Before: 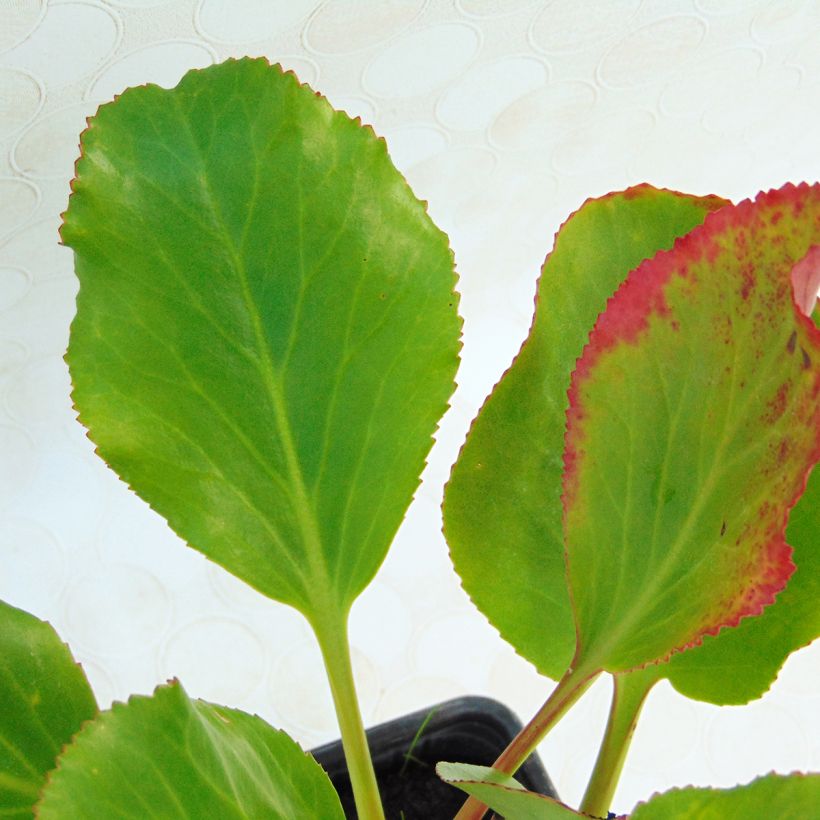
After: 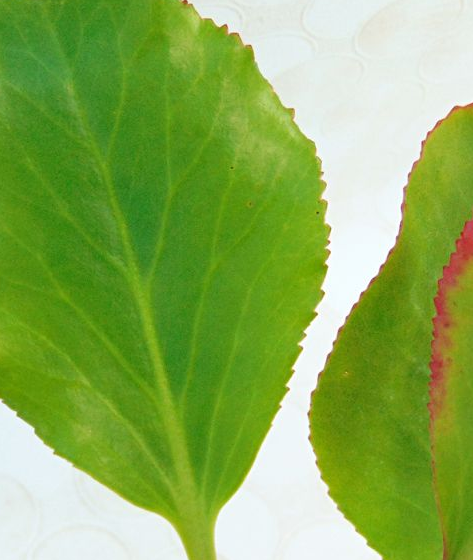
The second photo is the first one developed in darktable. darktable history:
crop: left 16.253%, top 11.245%, right 26.026%, bottom 20.374%
